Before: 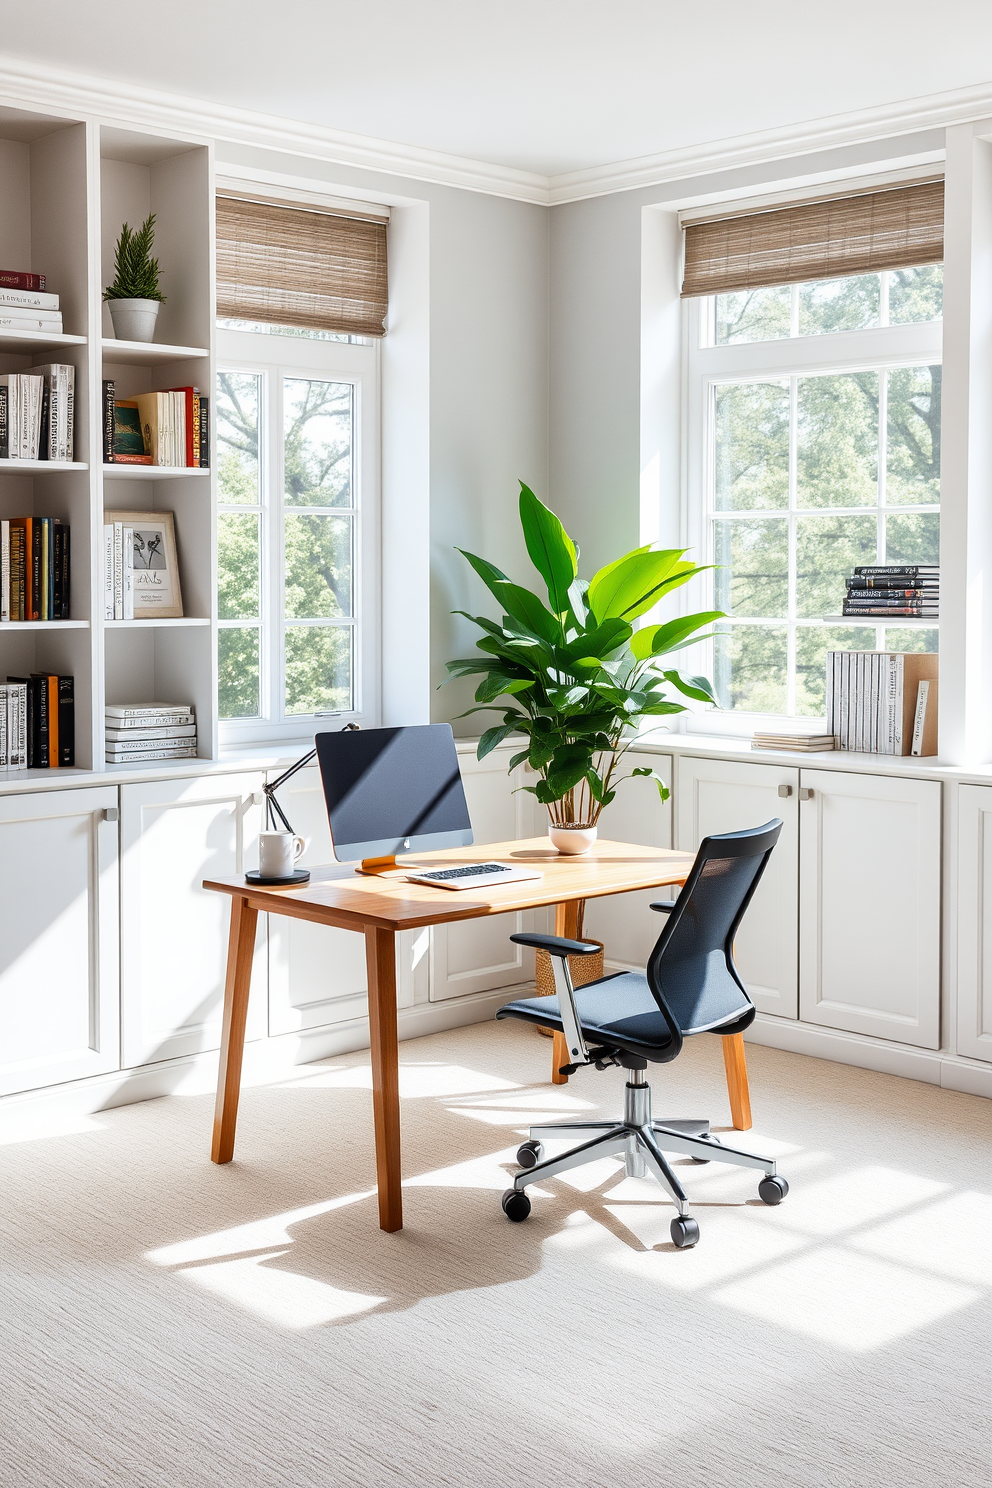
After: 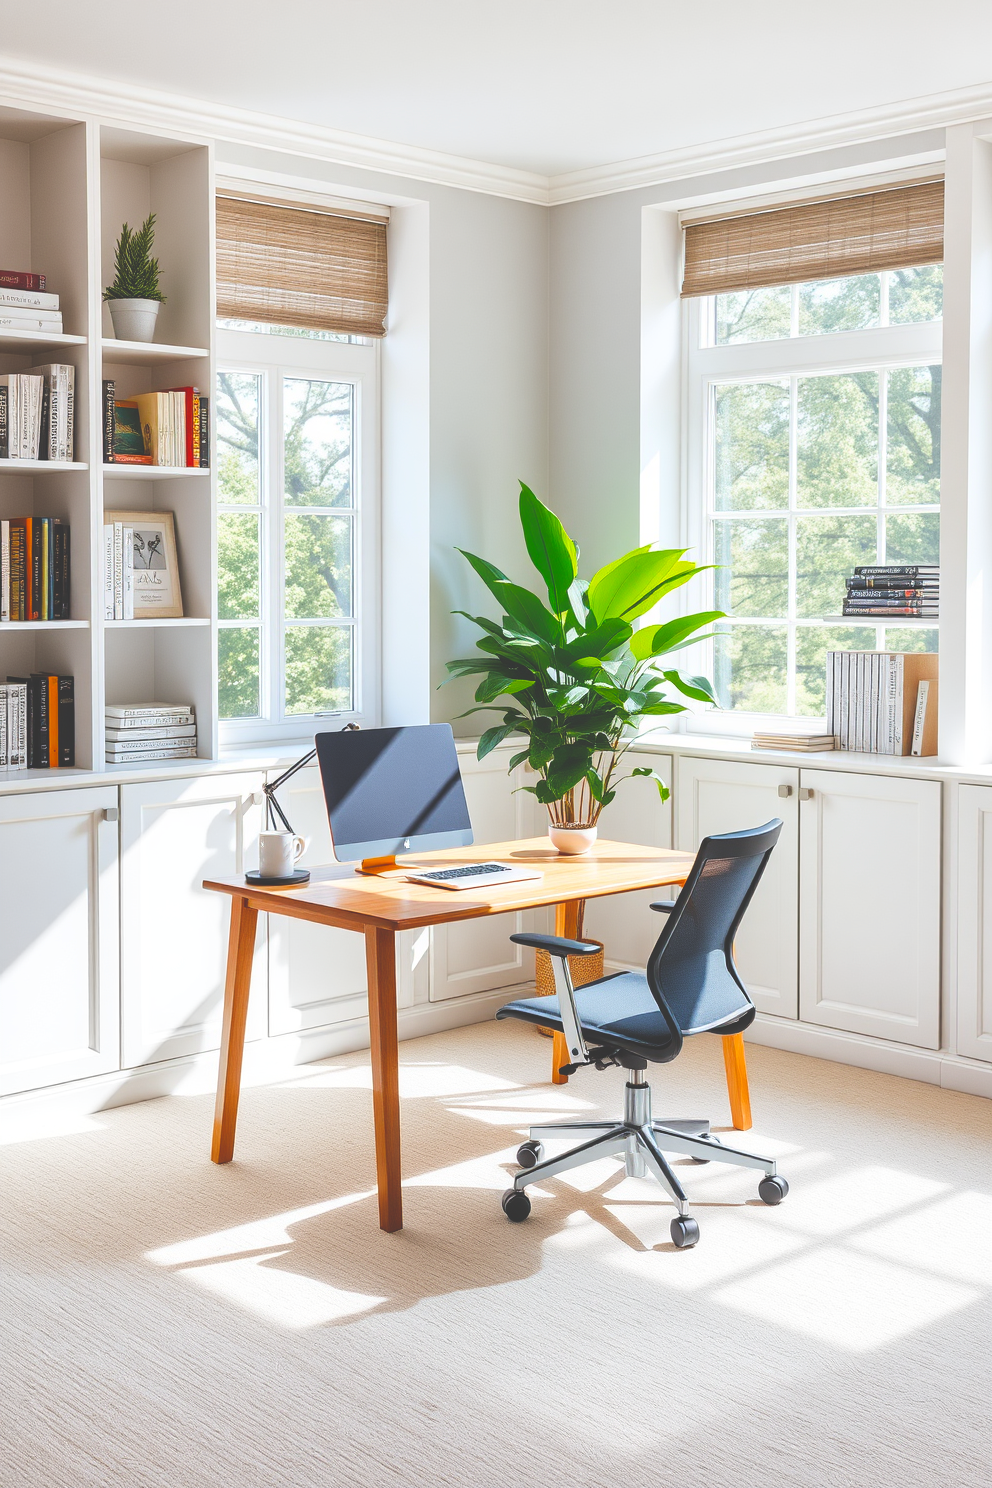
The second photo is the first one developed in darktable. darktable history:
color balance rgb: perceptual saturation grading › global saturation 25%, perceptual brilliance grading › mid-tones 10%, perceptual brilliance grading › shadows 15%, global vibrance 20%
exposure: black level correction -0.028, compensate highlight preservation false
